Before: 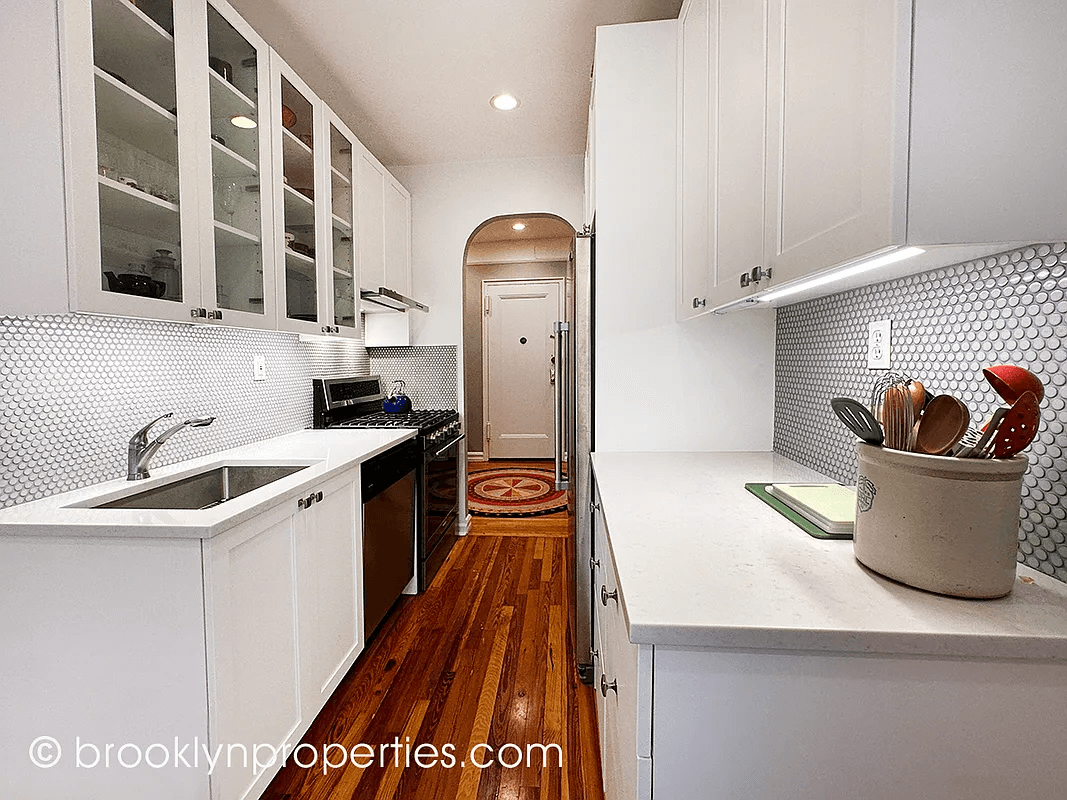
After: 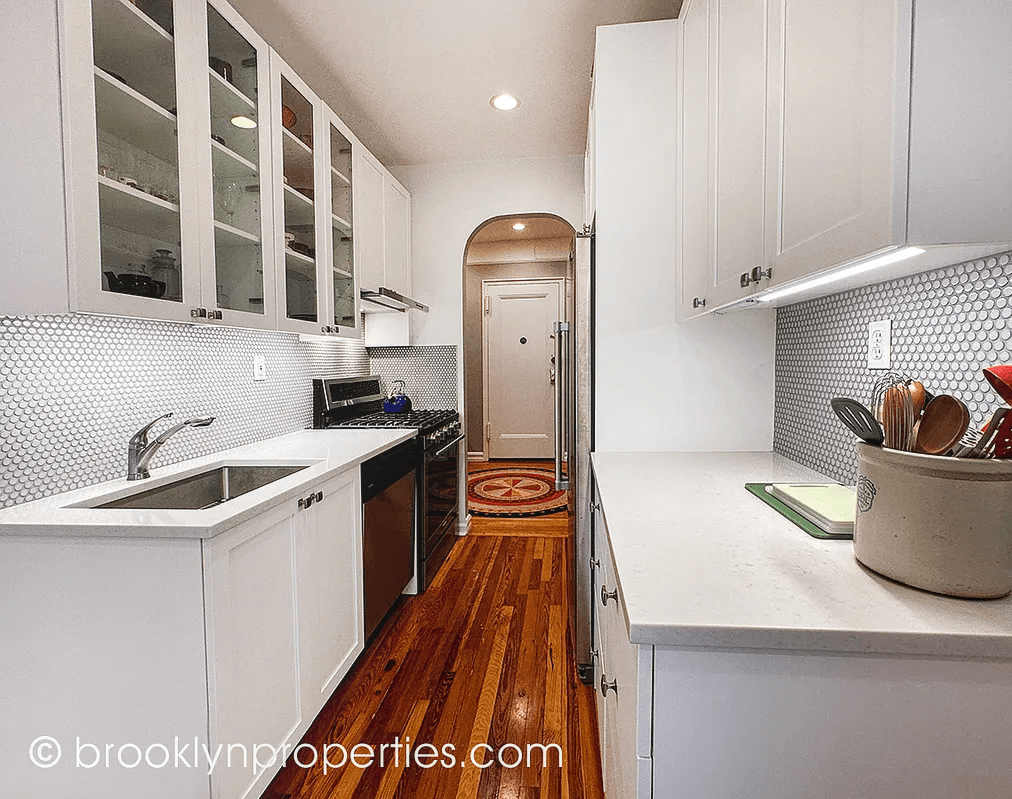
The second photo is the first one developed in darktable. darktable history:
crop and rotate: right 5.141%
exposure: compensate exposure bias true, compensate highlight preservation false
local contrast: detail 109%
